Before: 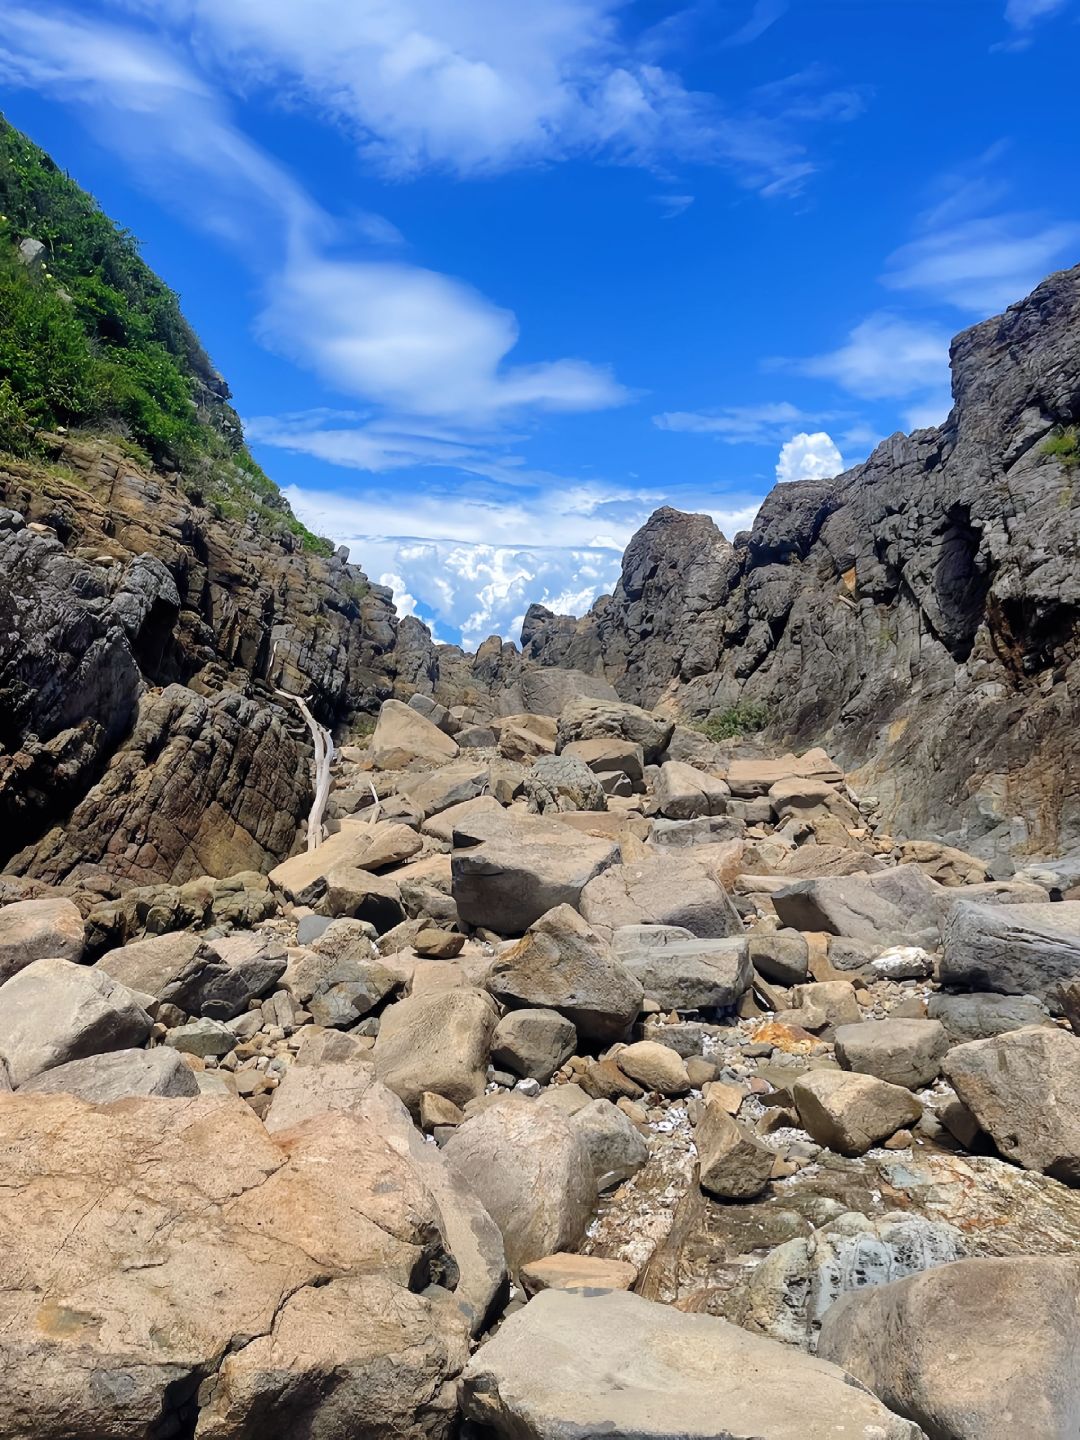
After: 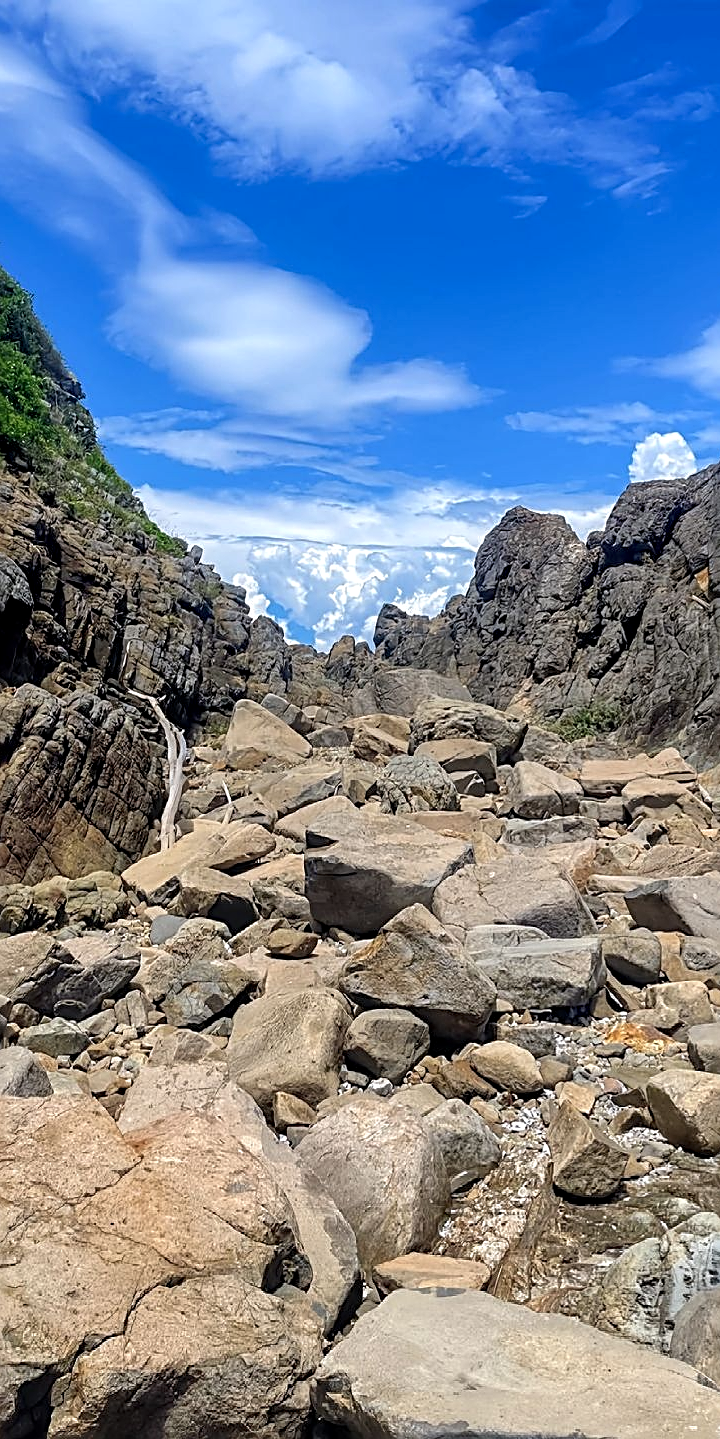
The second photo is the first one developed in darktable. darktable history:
local contrast: detail 130%
crop and rotate: left 13.637%, right 19.656%
sharpen: radius 2.684, amount 0.655
exposure: compensate exposure bias true, compensate highlight preservation false
